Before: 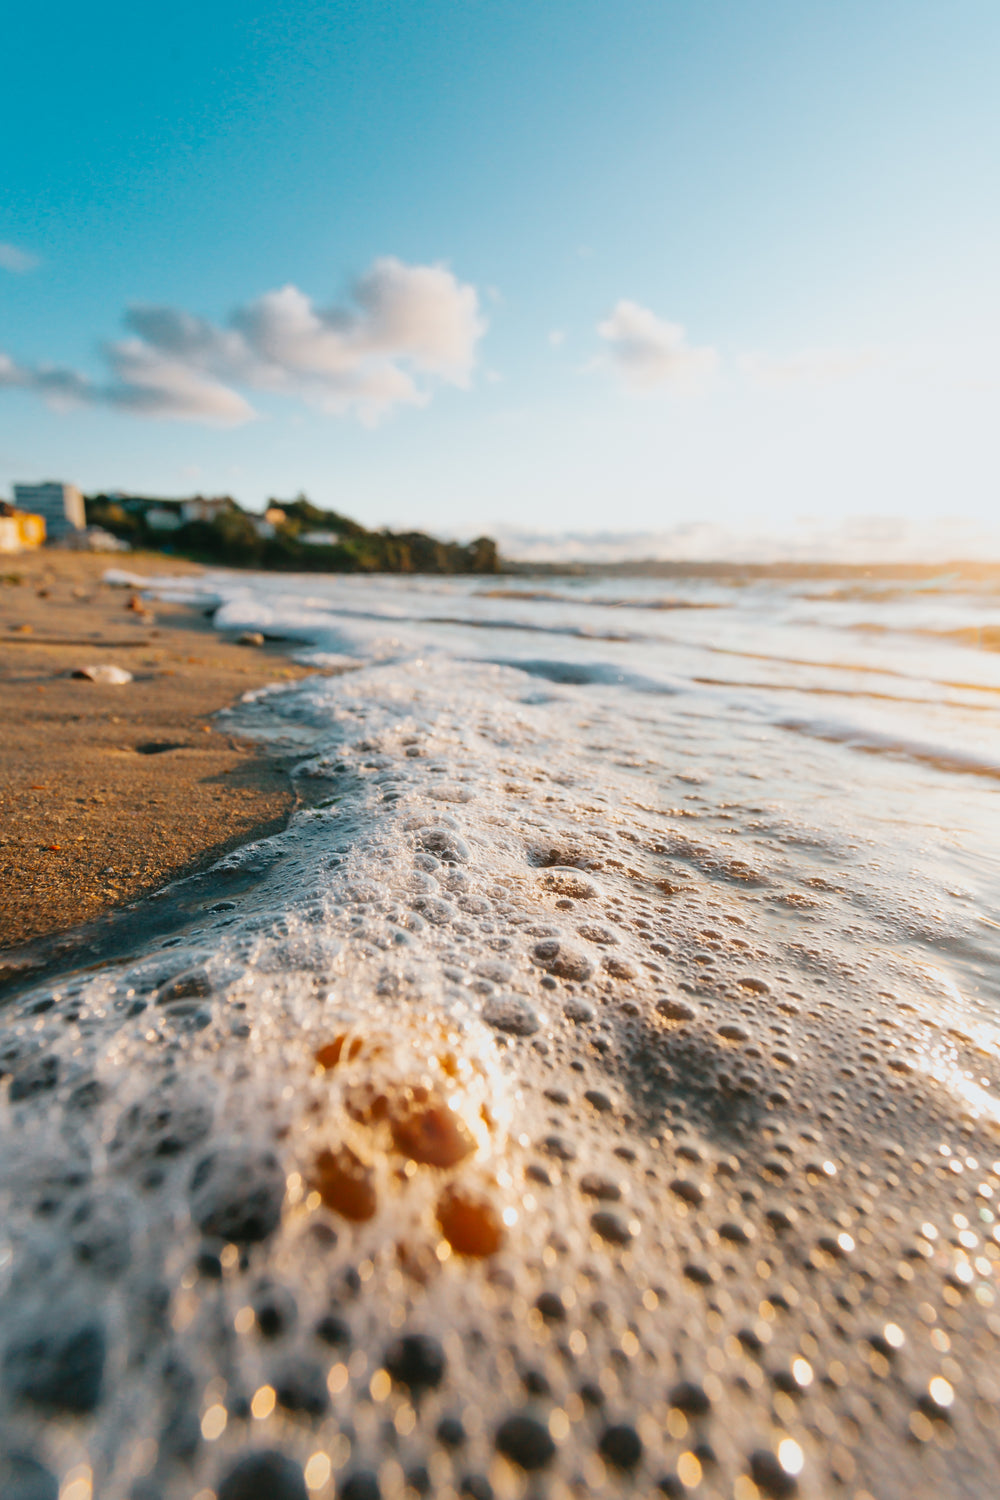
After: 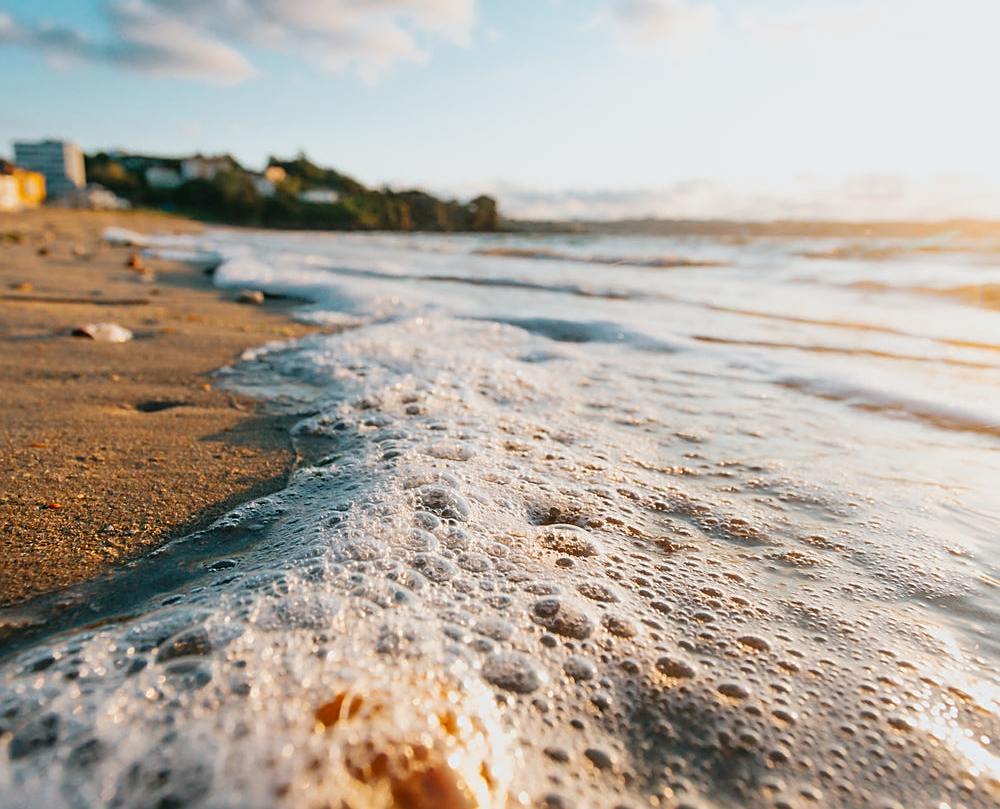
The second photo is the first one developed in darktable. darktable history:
sharpen: on, module defaults
crop and rotate: top 22.838%, bottom 23.213%
